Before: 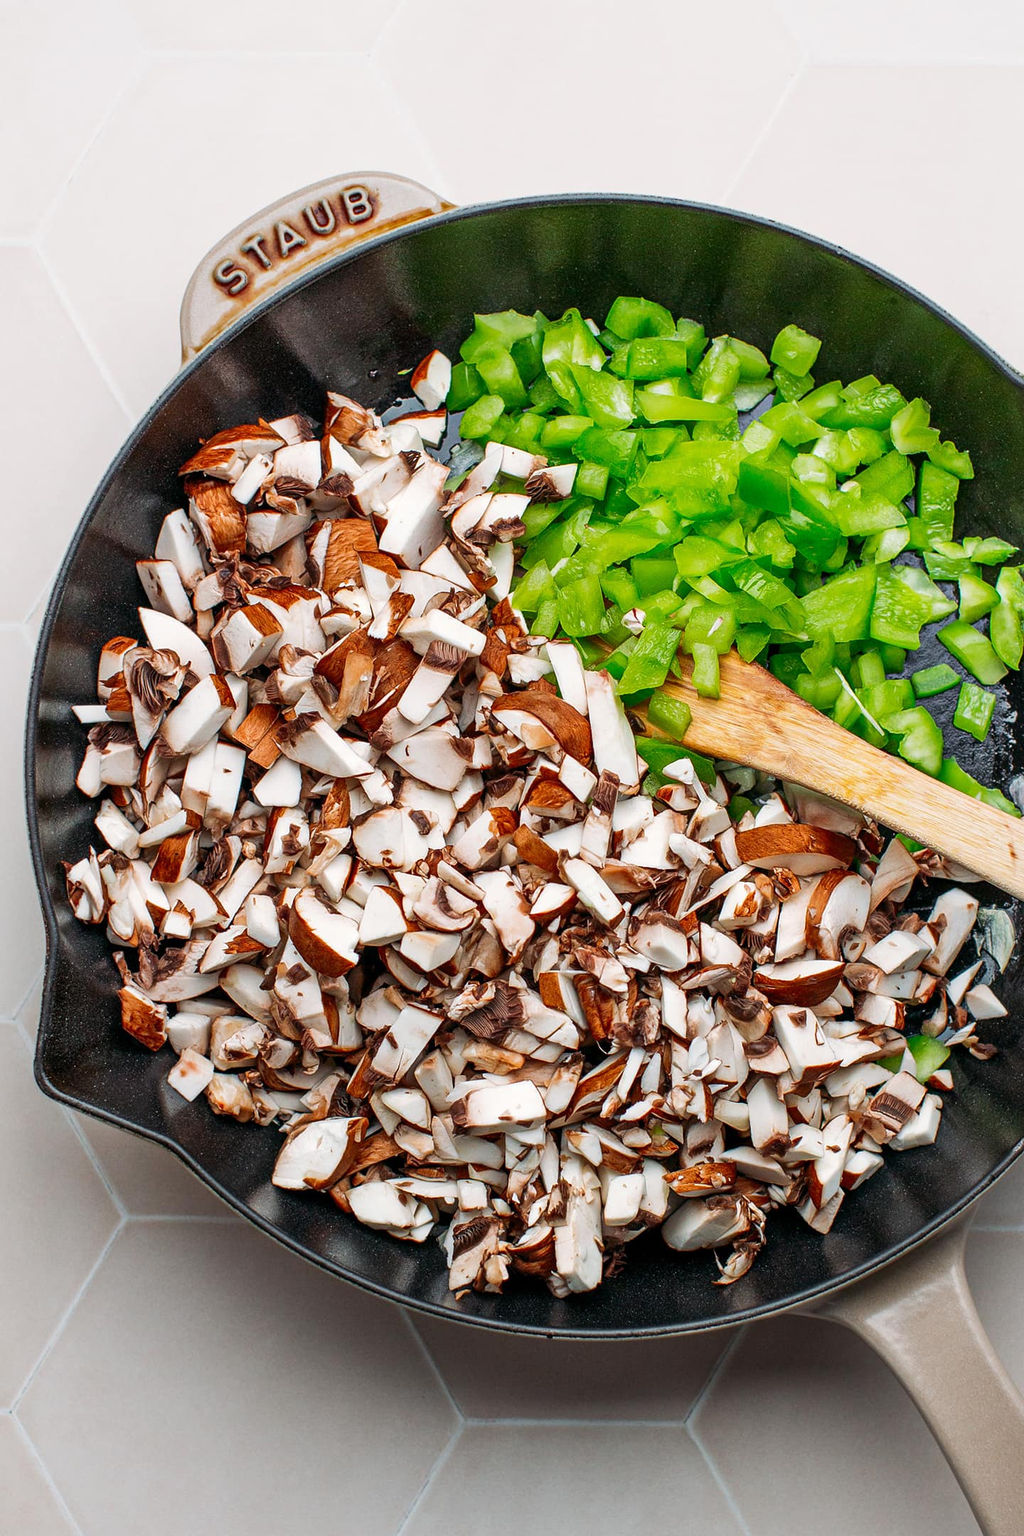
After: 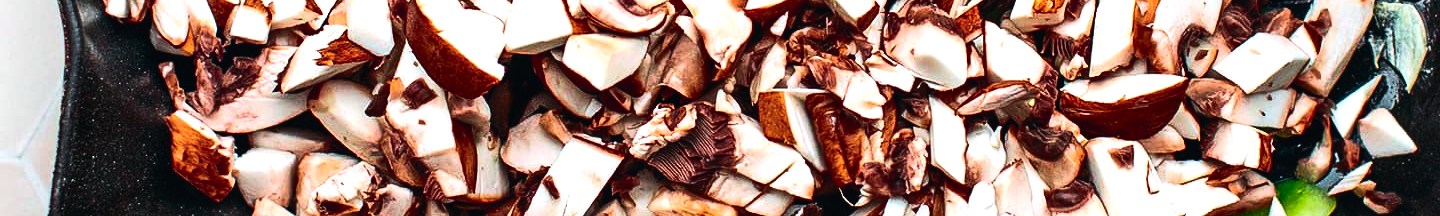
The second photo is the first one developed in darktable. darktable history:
local contrast: mode bilateral grid, contrast 20, coarseness 50, detail 120%, midtone range 0.2
tone curve: curves: ch0 [(0, 0.025) (0.15, 0.143) (0.452, 0.486) (0.751, 0.788) (1, 0.961)]; ch1 [(0, 0) (0.416, 0.4) (0.476, 0.469) (0.497, 0.494) (0.546, 0.571) (0.566, 0.607) (0.62, 0.657) (1, 1)]; ch2 [(0, 0) (0.386, 0.397) (0.505, 0.498) (0.547, 0.546) (0.579, 0.58) (1, 1)], color space Lab, independent channels, preserve colors none
tone equalizer: -8 EV -0.417 EV, -7 EV -0.389 EV, -6 EV -0.333 EV, -5 EV -0.222 EV, -3 EV 0.222 EV, -2 EV 0.333 EV, -1 EV 0.389 EV, +0 EV 0.417 EV, edges refinement/feathering 500, mask exposure compensation -1.57 EV, preserve details no
color balance rgb: perceptual brilliance grading › highlights 14.29%, perceptual brilliance grading › mid-tones -5.92%, perceptual brilliance grading › shadows -26.83%, global vibrance 31.18%
crop and rotate: top 59.084%, bottom 30.916%
